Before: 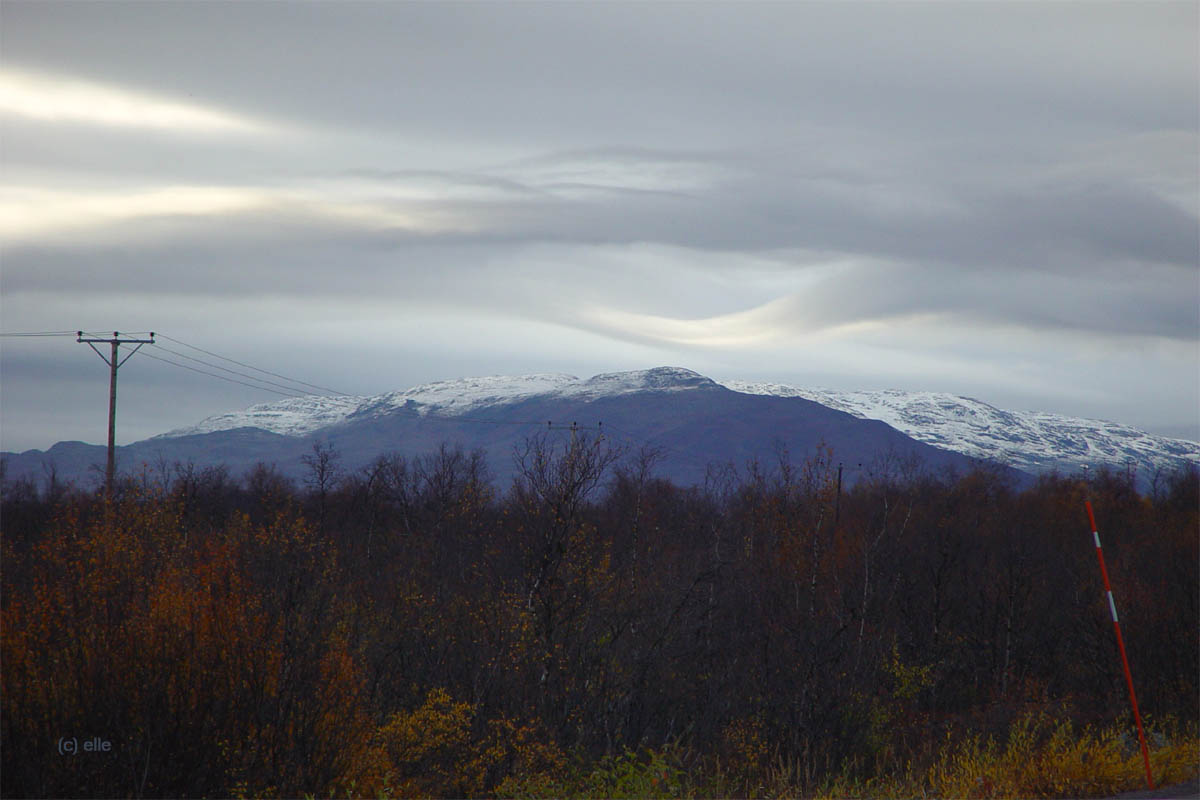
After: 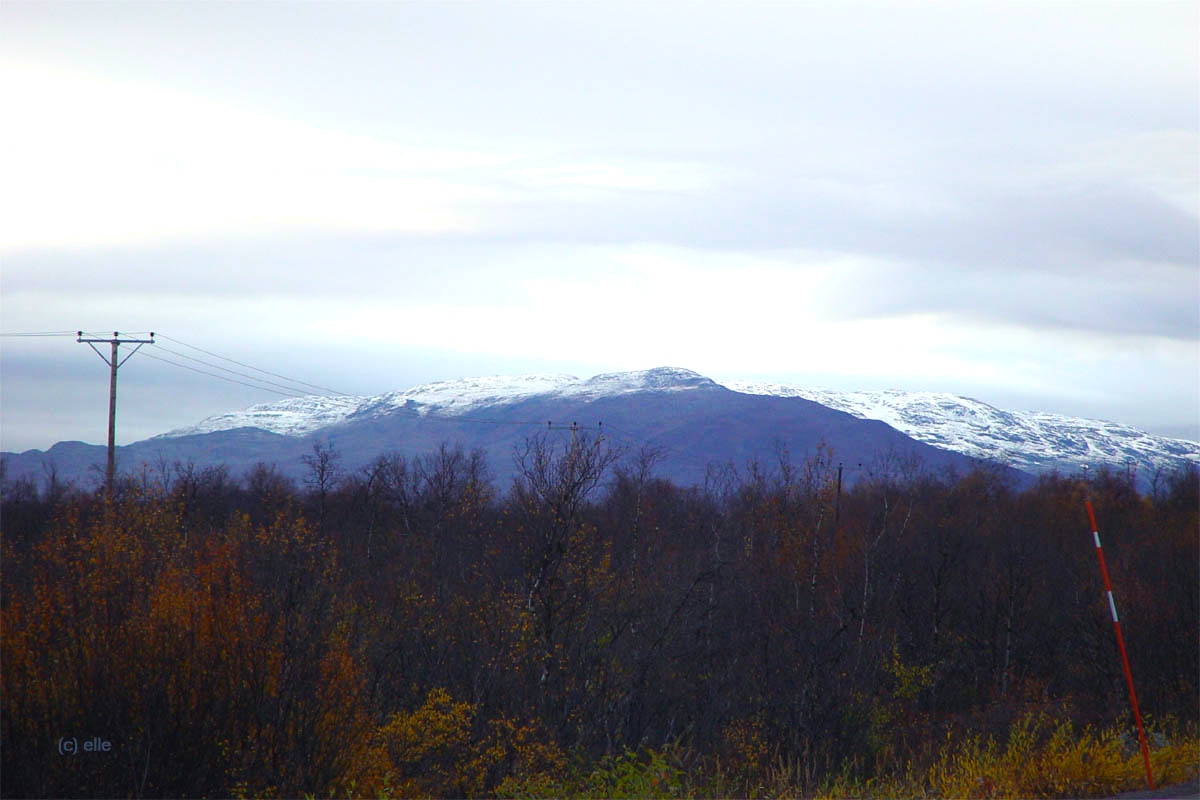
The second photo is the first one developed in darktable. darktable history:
shadows and highlights: shadows -25.34, highlights 49.56, soften with gaussian
exposure: black level correction 0, exposure 0.697 EV, compensate highlight preservation false
color balance rgb: shadows lift › chroma 4.069%, shadows lift › hue 253.3°, perceptual saturation grading › global saturation 0.254%, global vibrance 30.225%, contrast 10.365%
